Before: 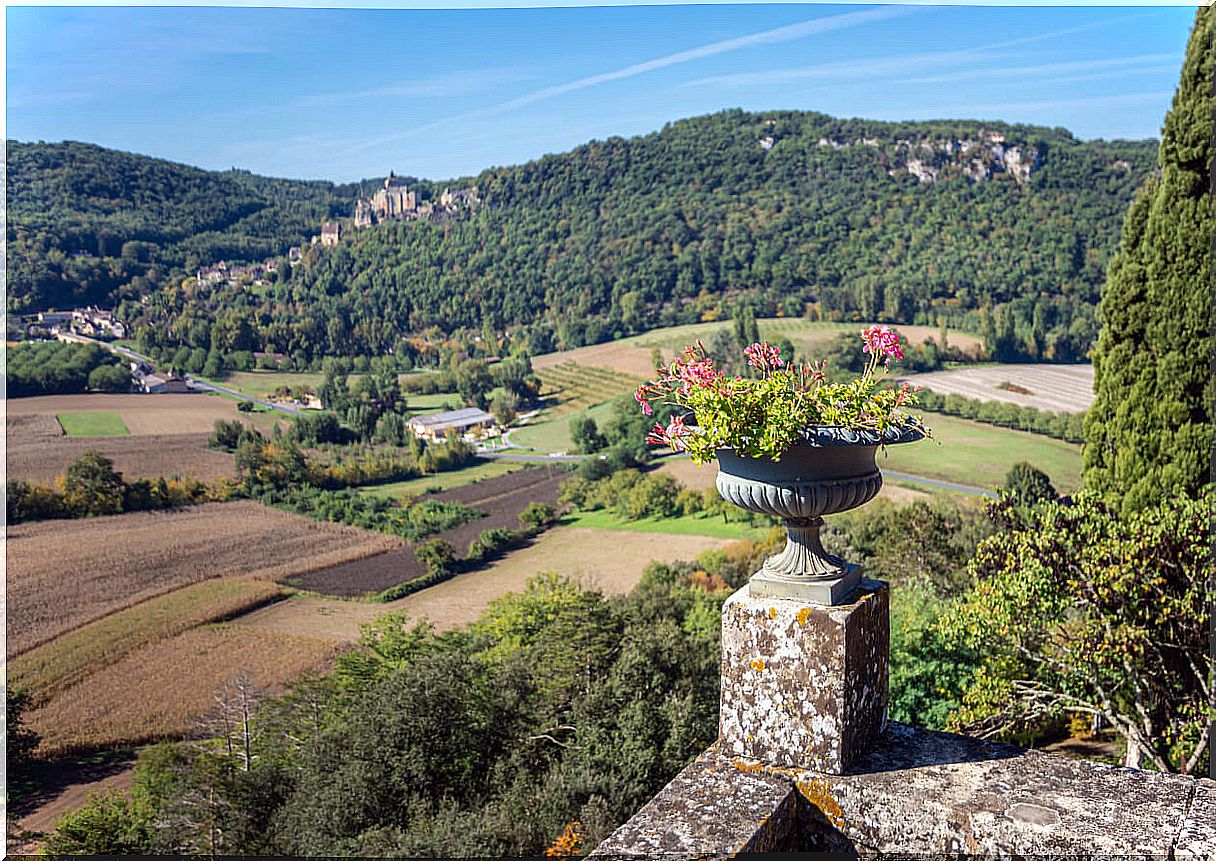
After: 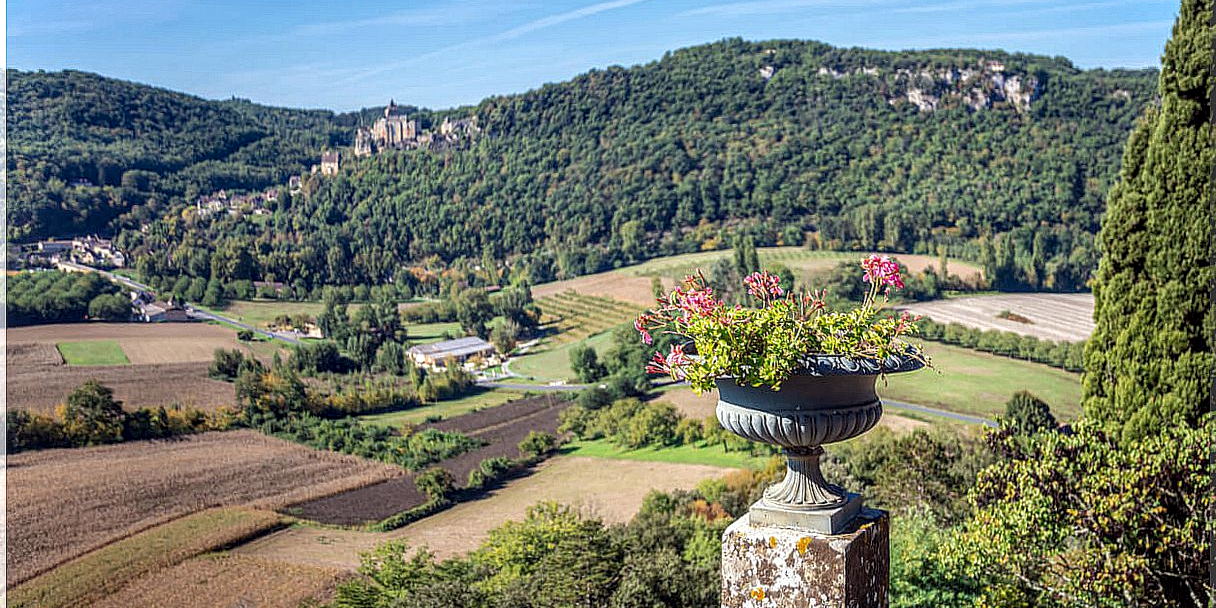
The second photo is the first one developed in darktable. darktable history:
local contrast: detail 130%
crop and rotate: top 8.293%, bottom 20.996%
